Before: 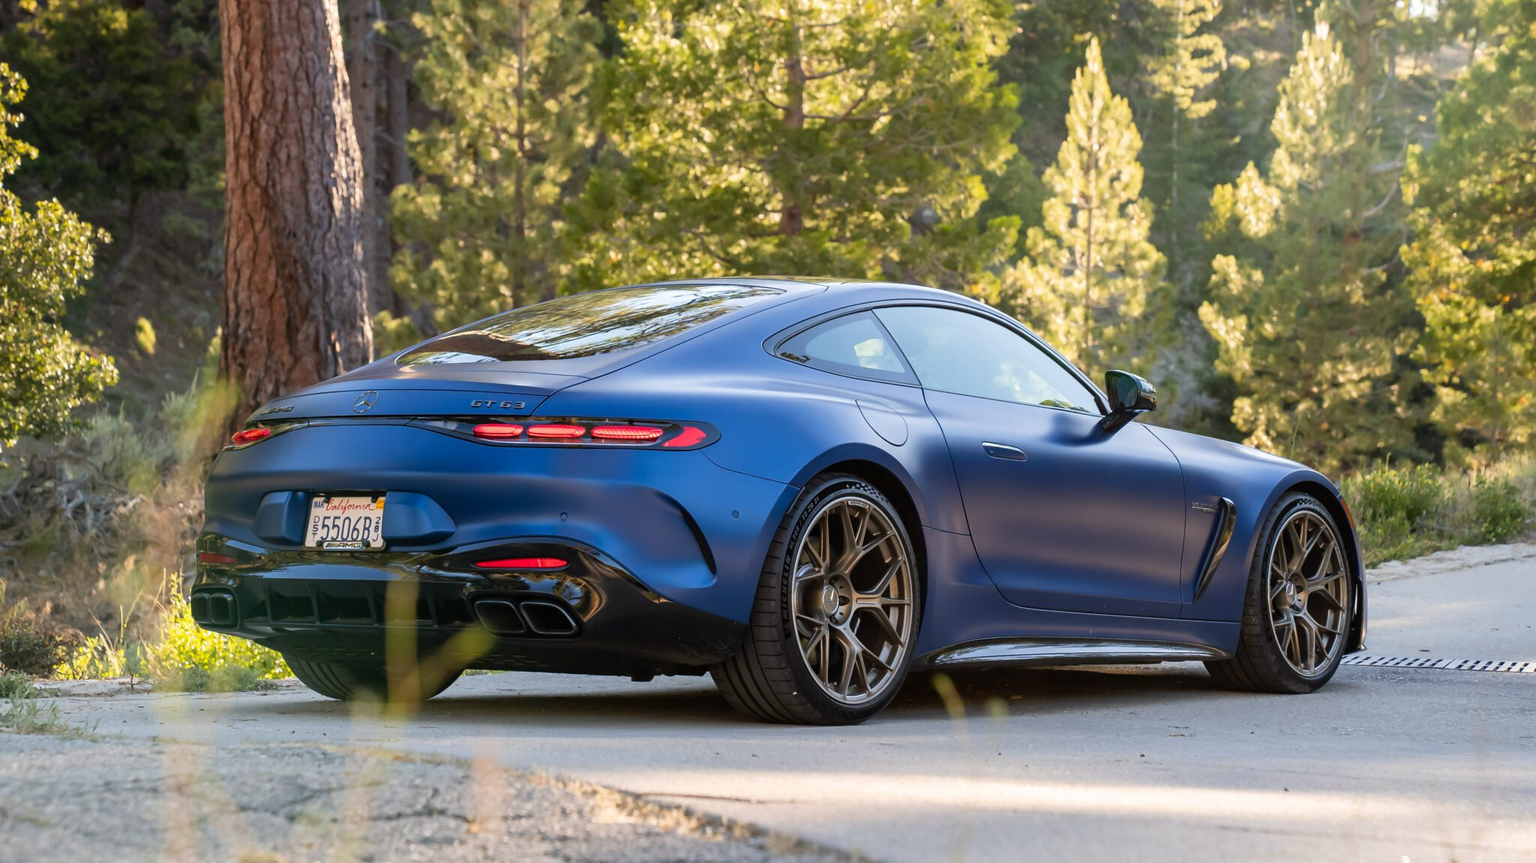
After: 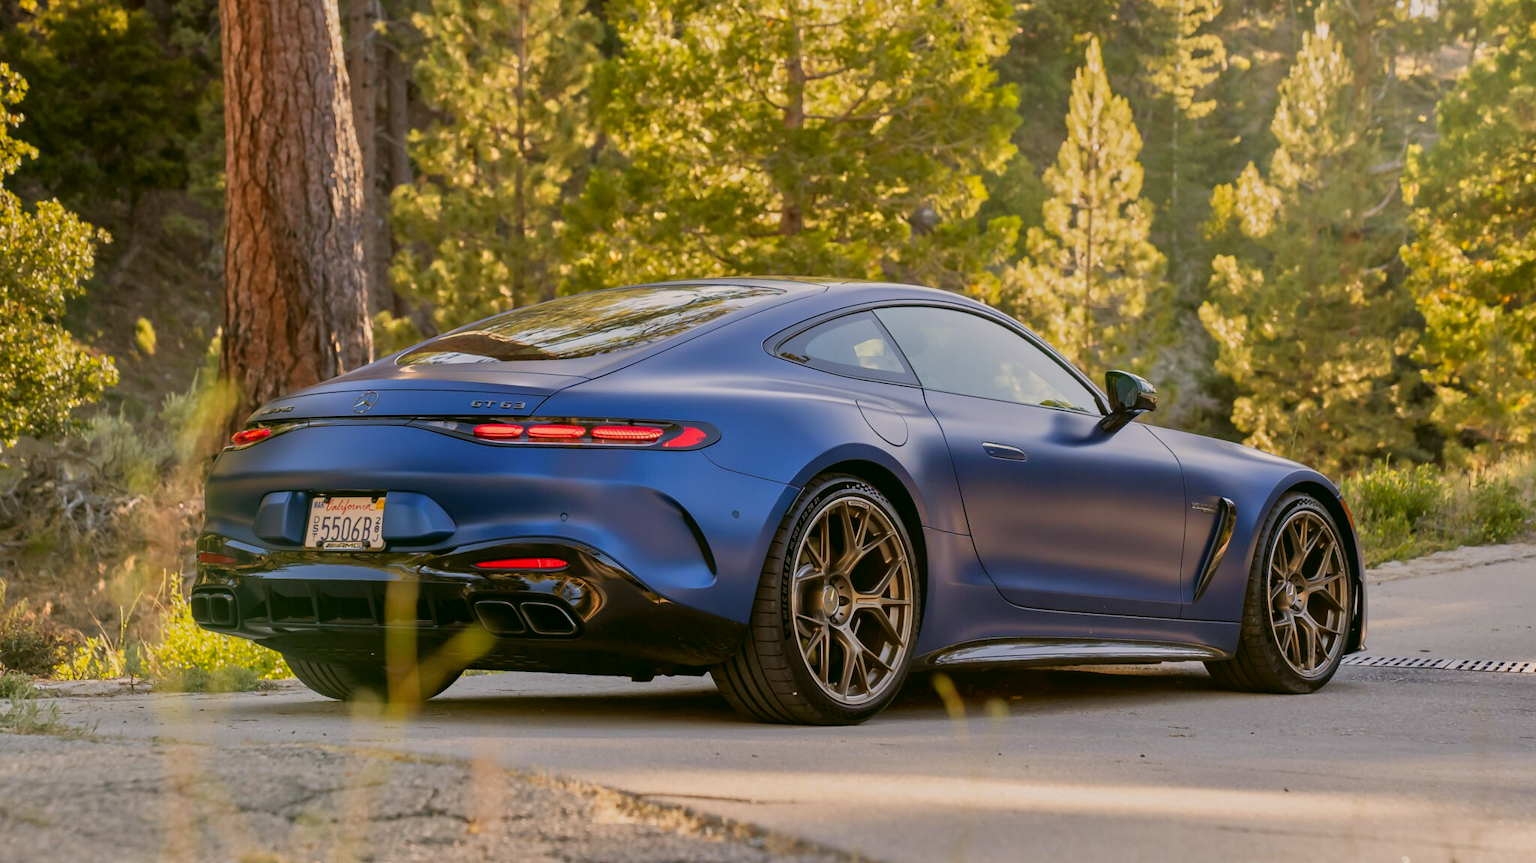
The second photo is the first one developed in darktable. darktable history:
rgb levels: mode RGB, independent channels, levels [[0, 0.5, 1], [0, 0.521, 1], [0, 0.536, 1]]
exposure: exposure 0.376 EV, compensate highlight preservation false
tone equalizer: -8 EV -0.002 EV, -7 EV 0.005 EV, -6 EV -0.008 EV, -5 EV 0.007 EV, -4 EV -0.042 EV, -3 EV -0.233 EV, -2 EV -0.662 EV, -1 EV -0.983 EV, +0 EV -0.969 EV, smoothing diameter 2%, edges refinement/feathering 20, mask exposure compensation -1.57 EV, filter diffusion 5
color correction: highlights a* 4.02, highlights b* 4.98, shadows a* -7.55, shadows b* 4.98
